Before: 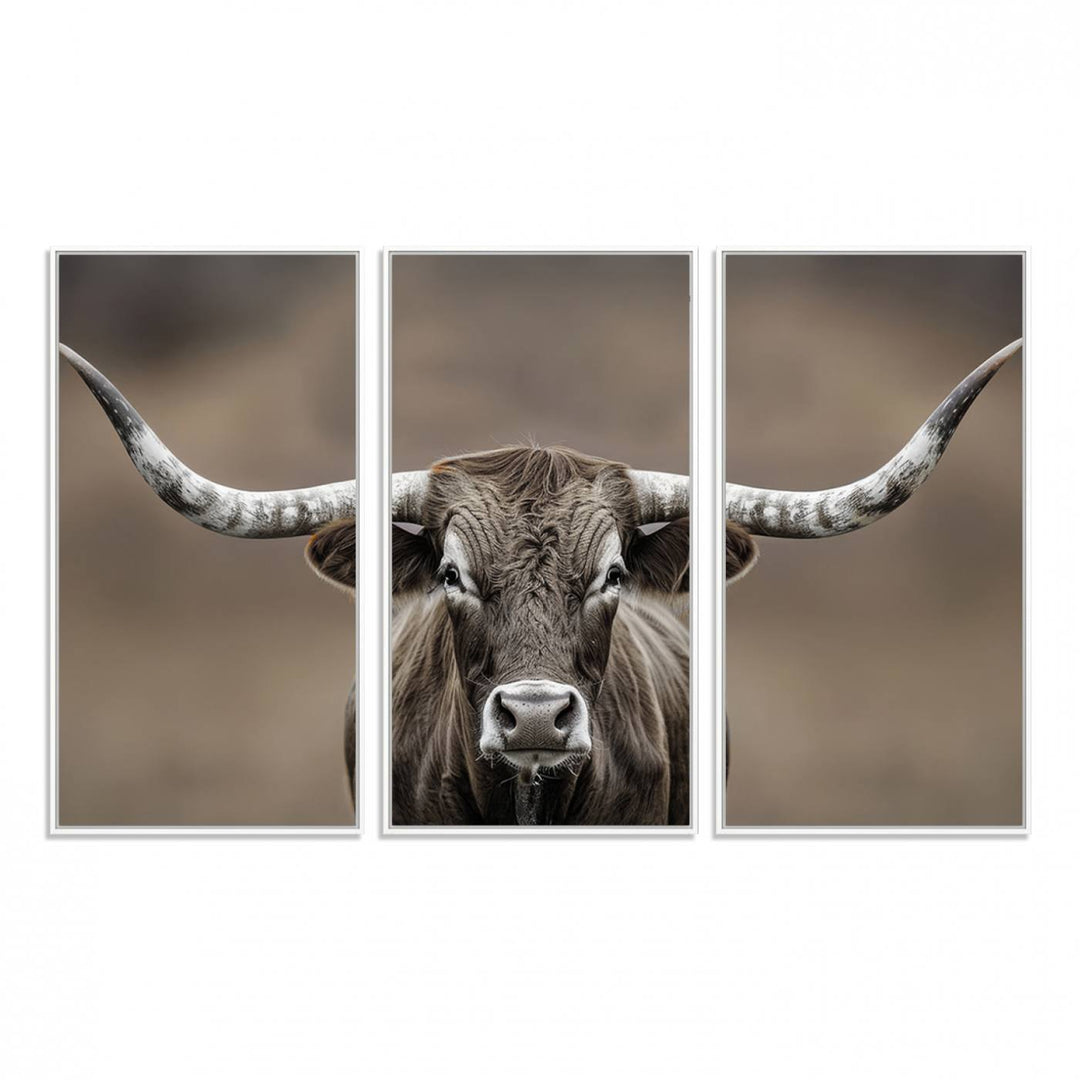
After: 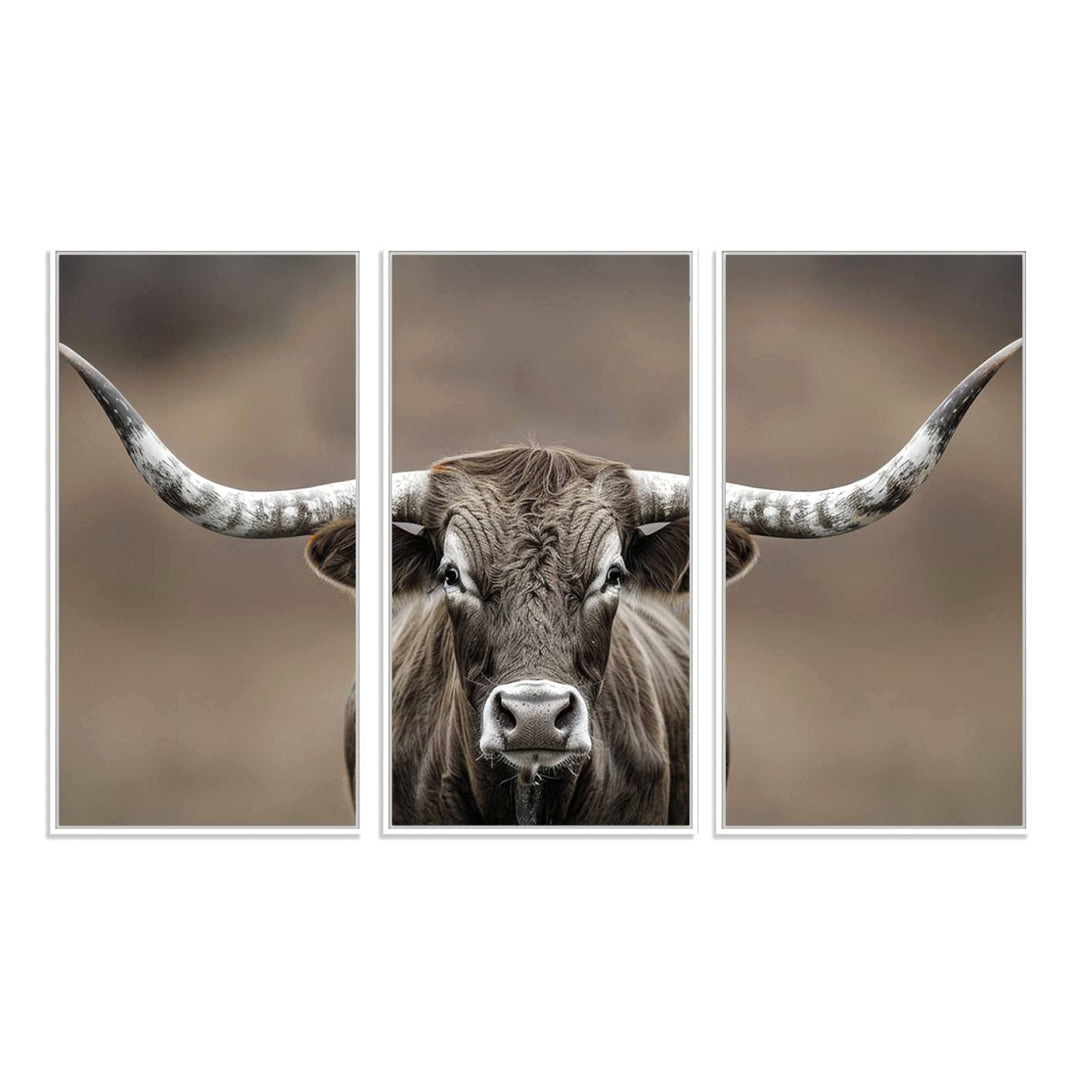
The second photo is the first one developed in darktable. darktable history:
exposure: exposure 0.189 EV, compensate exposure bias true, compensate highlight preservation false
